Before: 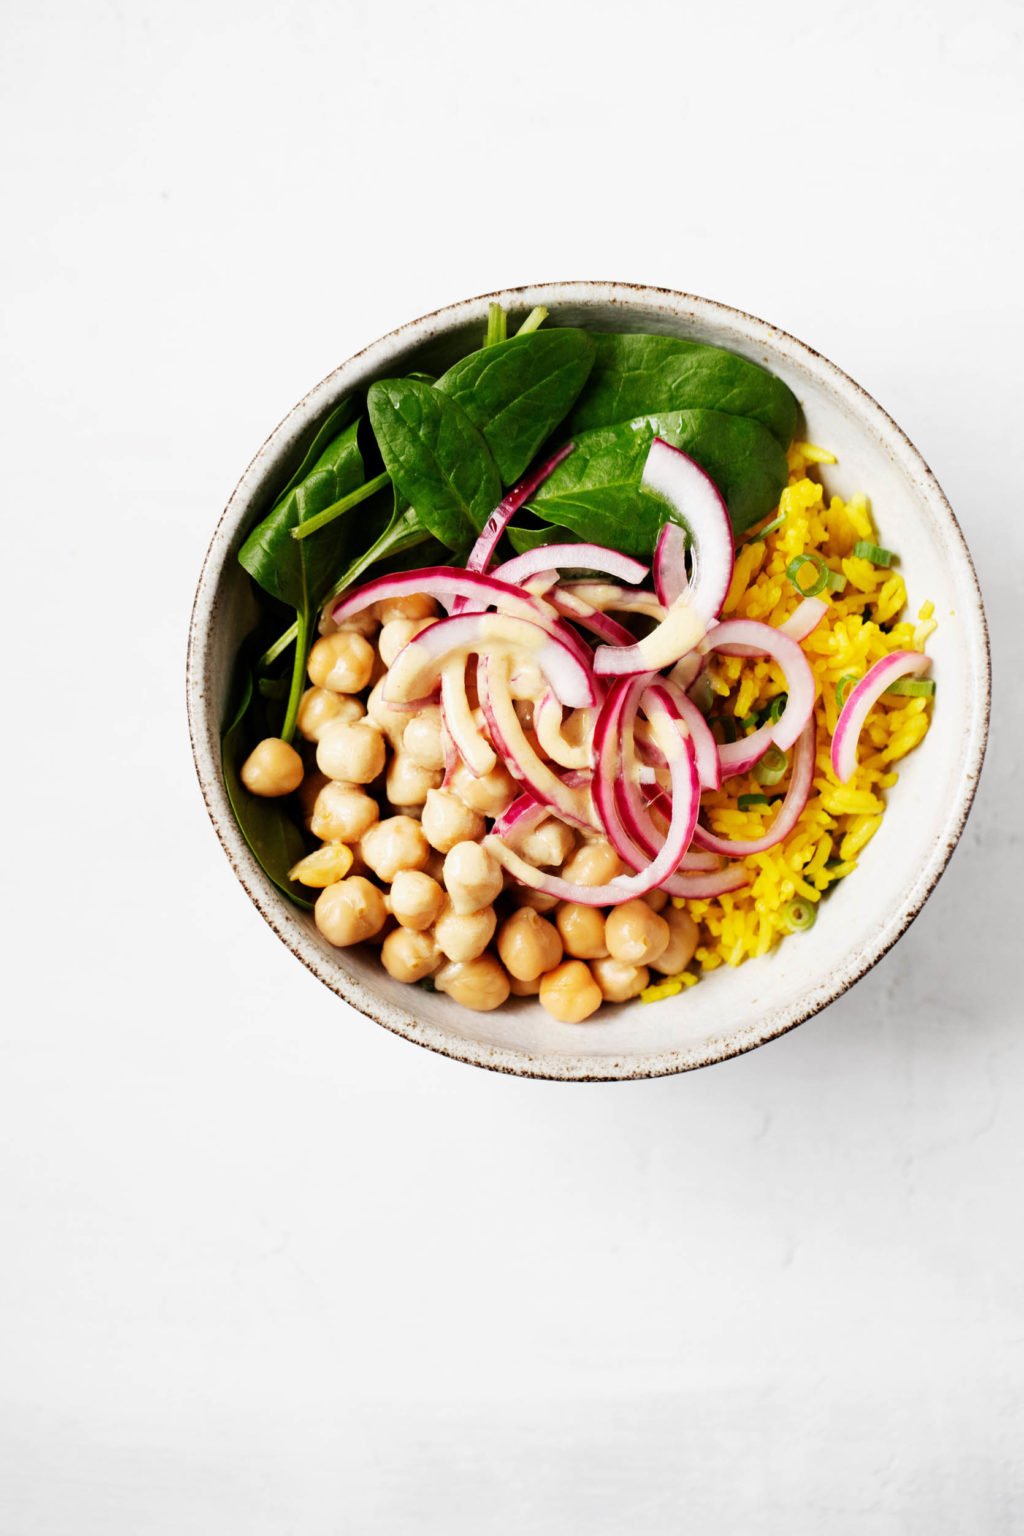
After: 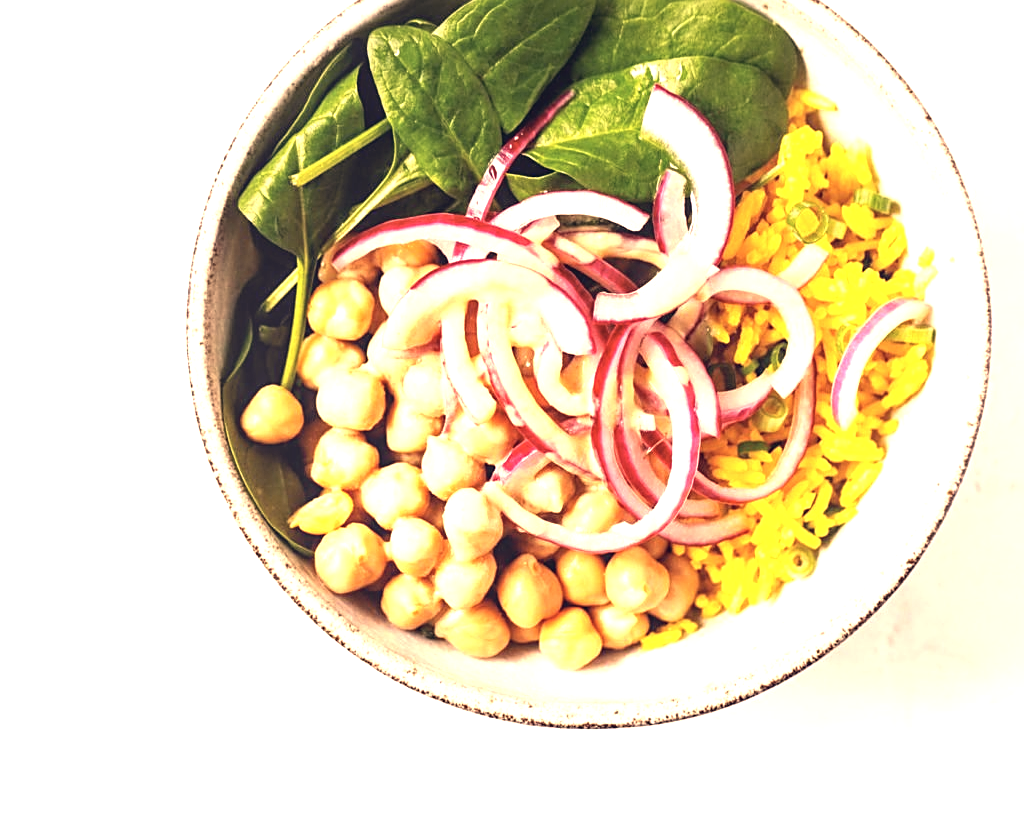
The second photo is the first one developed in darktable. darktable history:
crop and rotate: top 23.043%, bottom 23.437%
sharpen: on, module defaults
color correction: highlights a* 19.59, highlights b* 27.49, shadows a* 3.46, shadows b* -17.28, saturation 0.73
exposure: black level correction 0, exposure 1.2 EV, compensate highlight preservation false
local contrast: detail 110%
